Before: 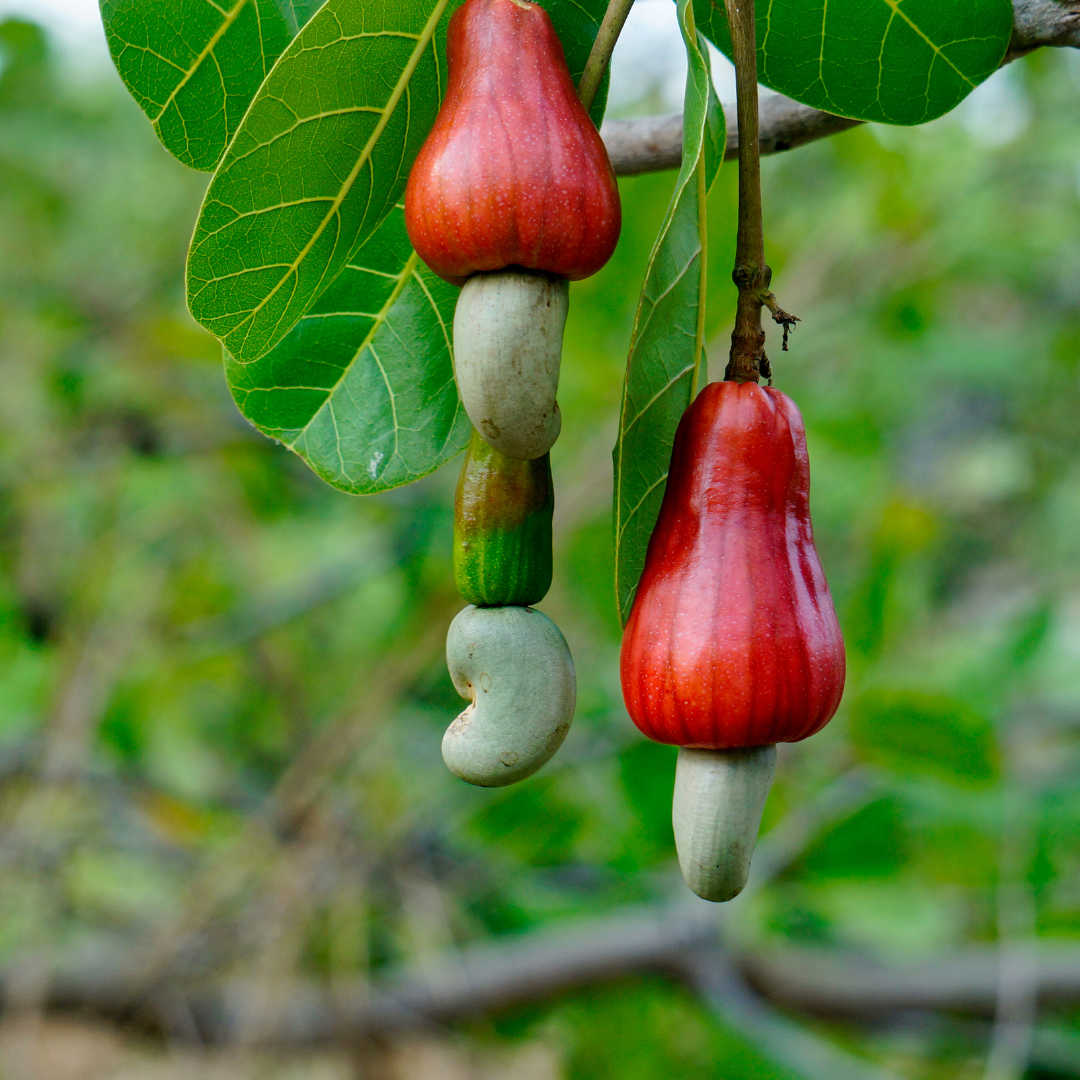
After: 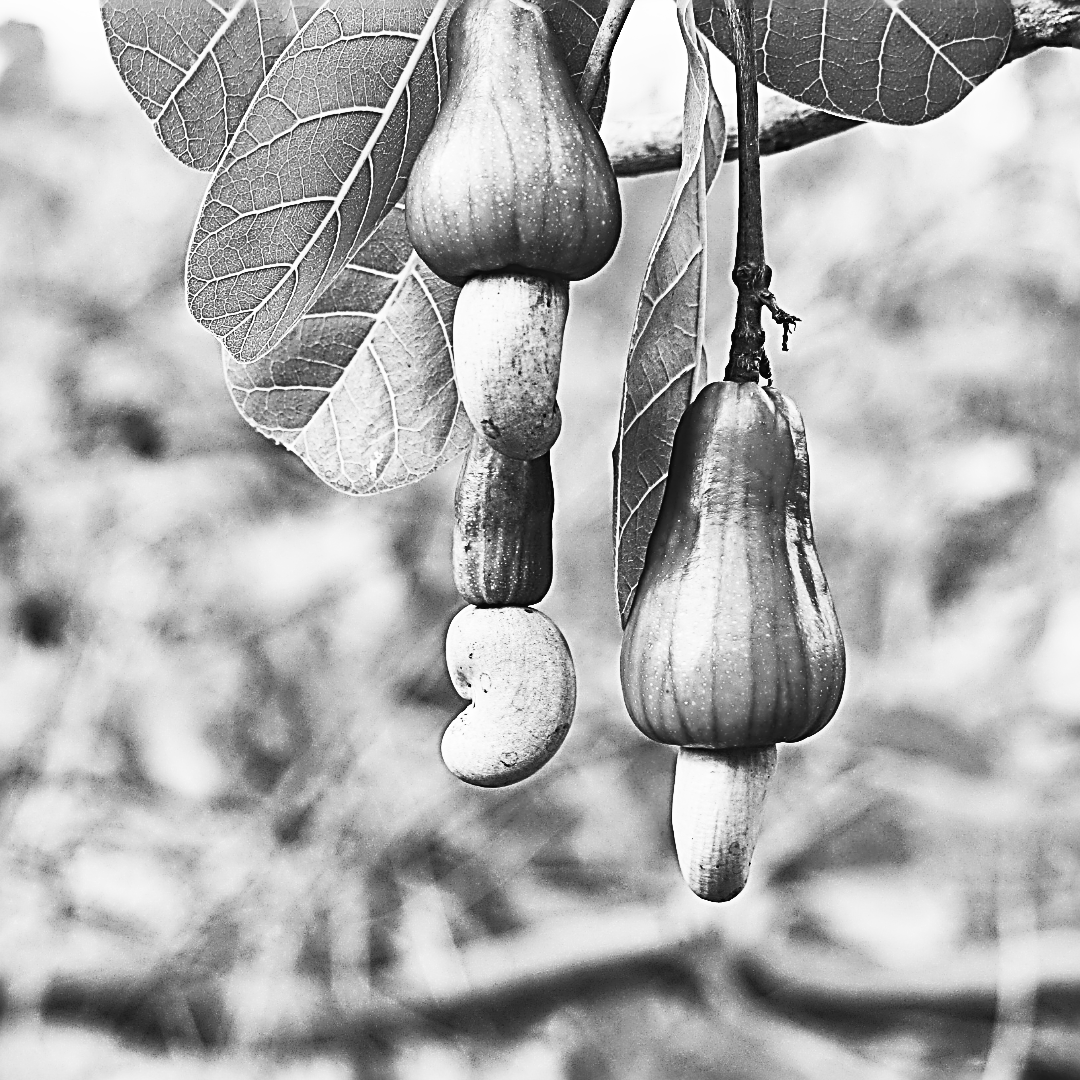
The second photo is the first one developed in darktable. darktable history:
contrast brightness saturation: contrast 0.53, brightness 0.47, saturation -1
shadows and highlights: shadows 25, highlights -25
base curve: curves: ch0 [(0, 0) (0.007, 0.004) (0.027, 0.03) (0.046, 0.07) (0.207, 0.54) (0.442, 0.872) (0.673, 0.972) (1, 1)], preserve colors none
exposure: black level correction -0.016, exposure -1.018 EV, compensate highlight preservation false
color zones: curves: ch0 [(0, 0.6) (0.129, 0.585) (0.193, 0.596) (0.429, 0.5) (0.571, 0.5) (0.714, 0.5) (0.857, 0.5) (1, 0.6)]; ch1 [(0, 0.453) (0.112, 0.245) (0.213, 0.252) (0.429, 0.233) (0.571, 0.231) (0.683, 0.242) (0.857, 0.296) (1, 0.453)]
sharpen: radius 3.158, amount 1.731
